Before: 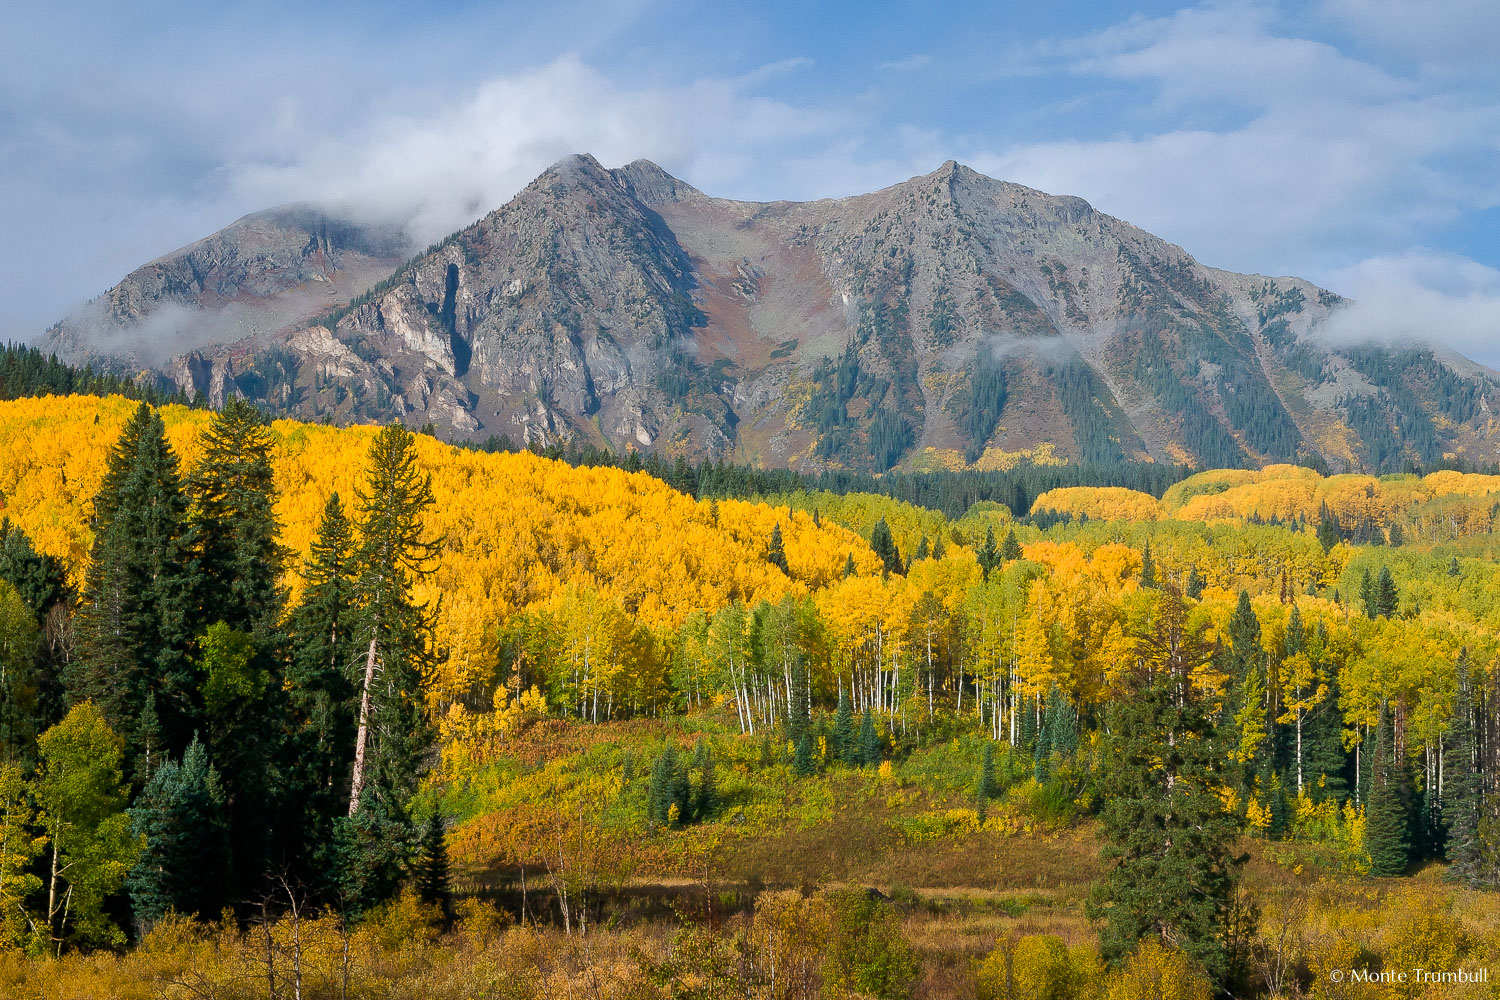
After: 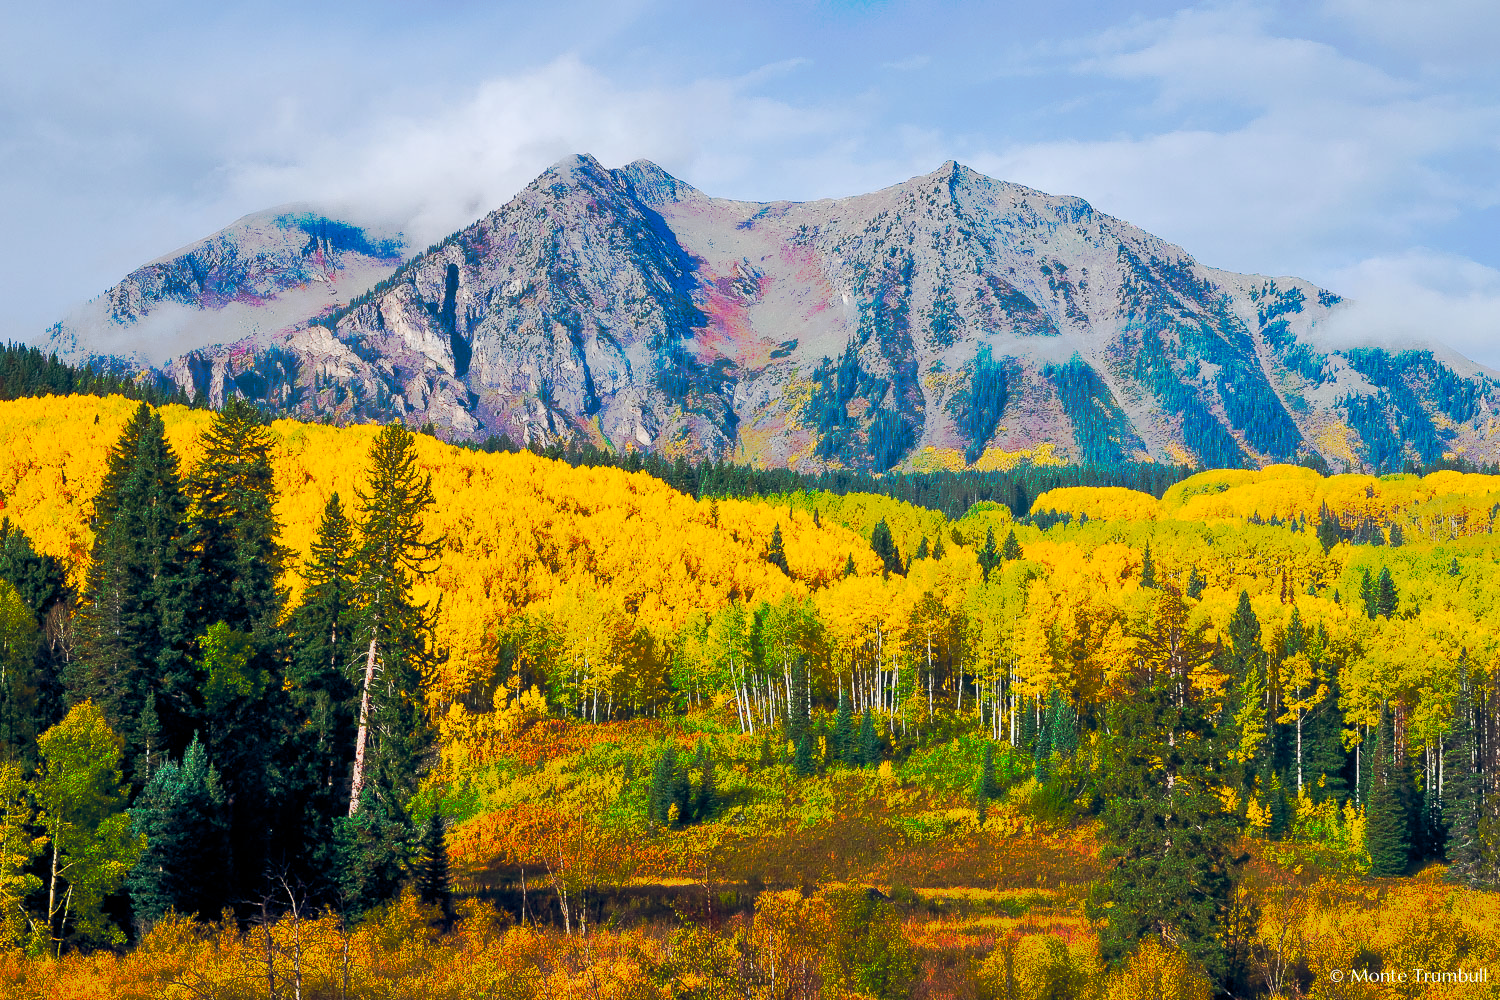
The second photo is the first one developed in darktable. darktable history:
tone curve: curves: ch0 [(0, 0) (0.003, 0.003) (0.011, 0.01) (0.025, 0.023) (0.044, 0.042) (0.069, 0.065) (0.1, 0.094) (0.136, 0.128) (0.177, 0.167) (0.224, 0.211) (0.277, 0.261) (0.335, 0.316) (0.399, 0.376) (0.468, 0.441) (0.543, 0.685) (0.623, 0.741) (0.709, 0.8) (0.801, 0.863) (0.898, 0.929) (1, 1)], preserve colors none
color balance rgb: global offset › chroma 0.153%, global offset › hue 254.17°, perceptual saturation grading › global saturation 39.858%, global vibrance 7.525%
shadows and highlights: shadows 37.8, highlights -26.88, soften with gaussian
